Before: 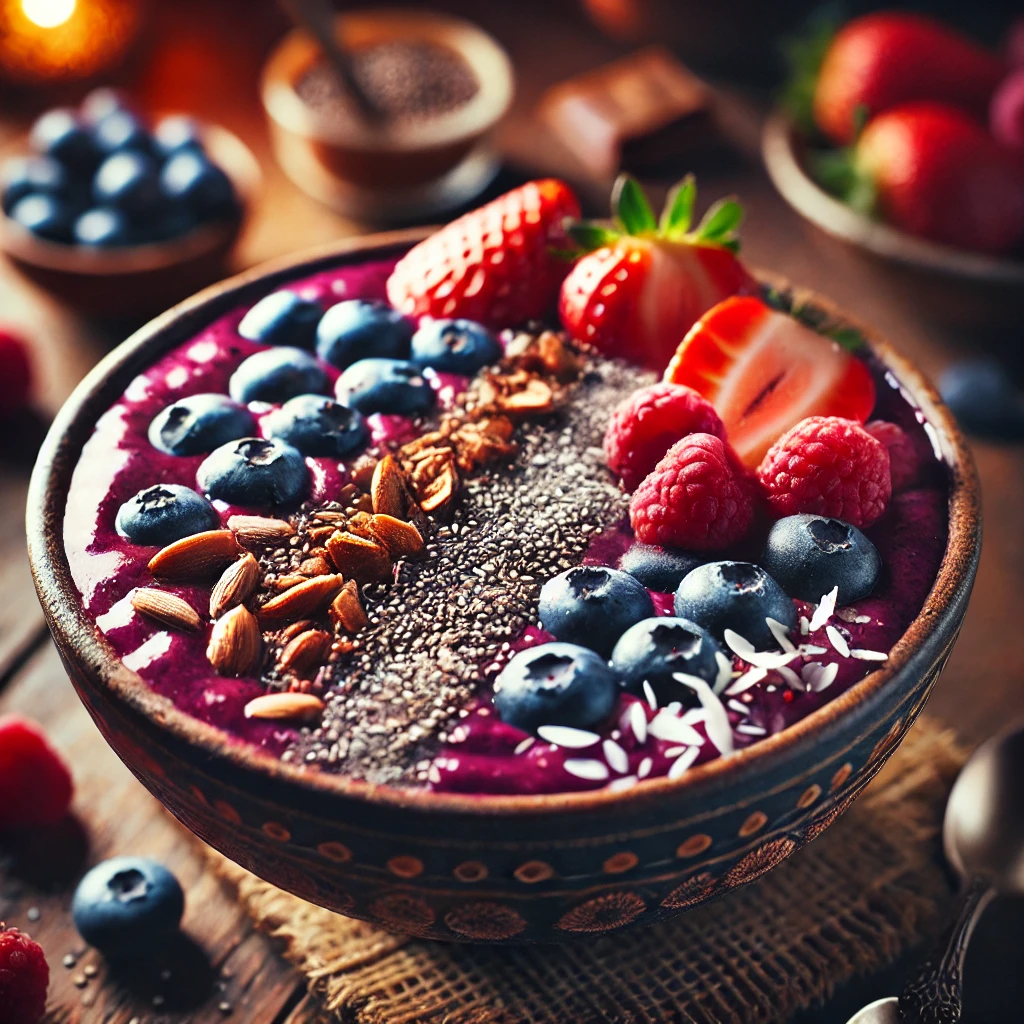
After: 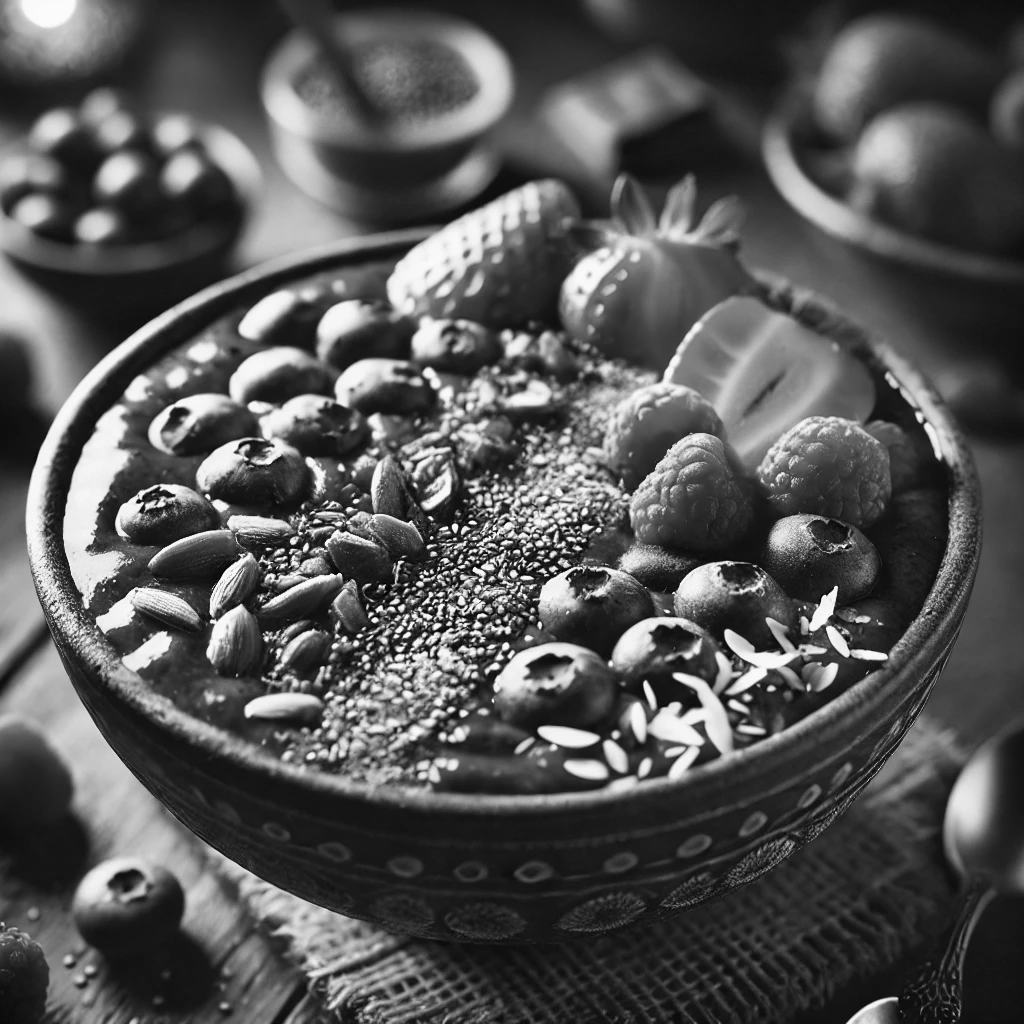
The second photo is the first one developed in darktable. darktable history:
monochrome: a 32, b 64, size 2.3
exposure: compensate highlight preservation false
